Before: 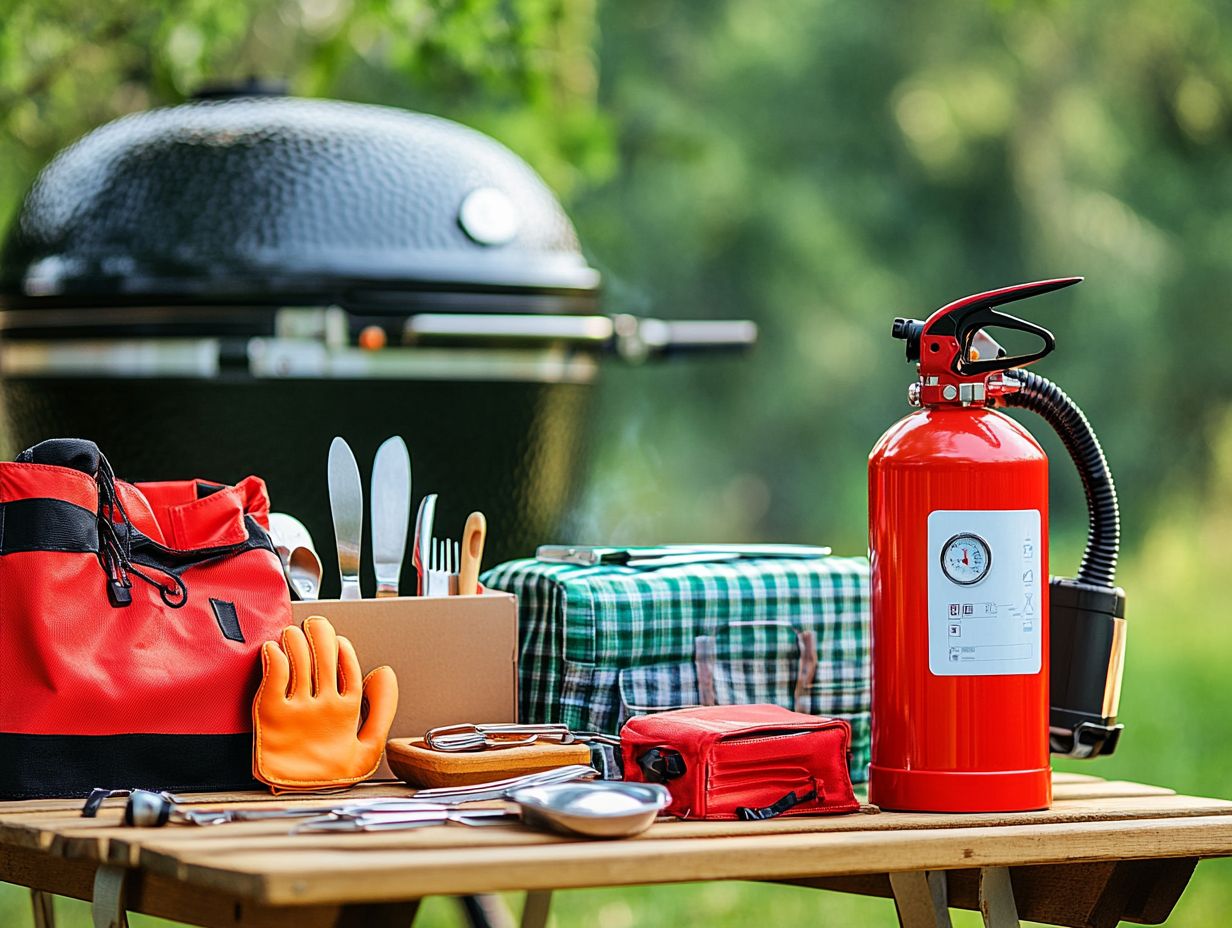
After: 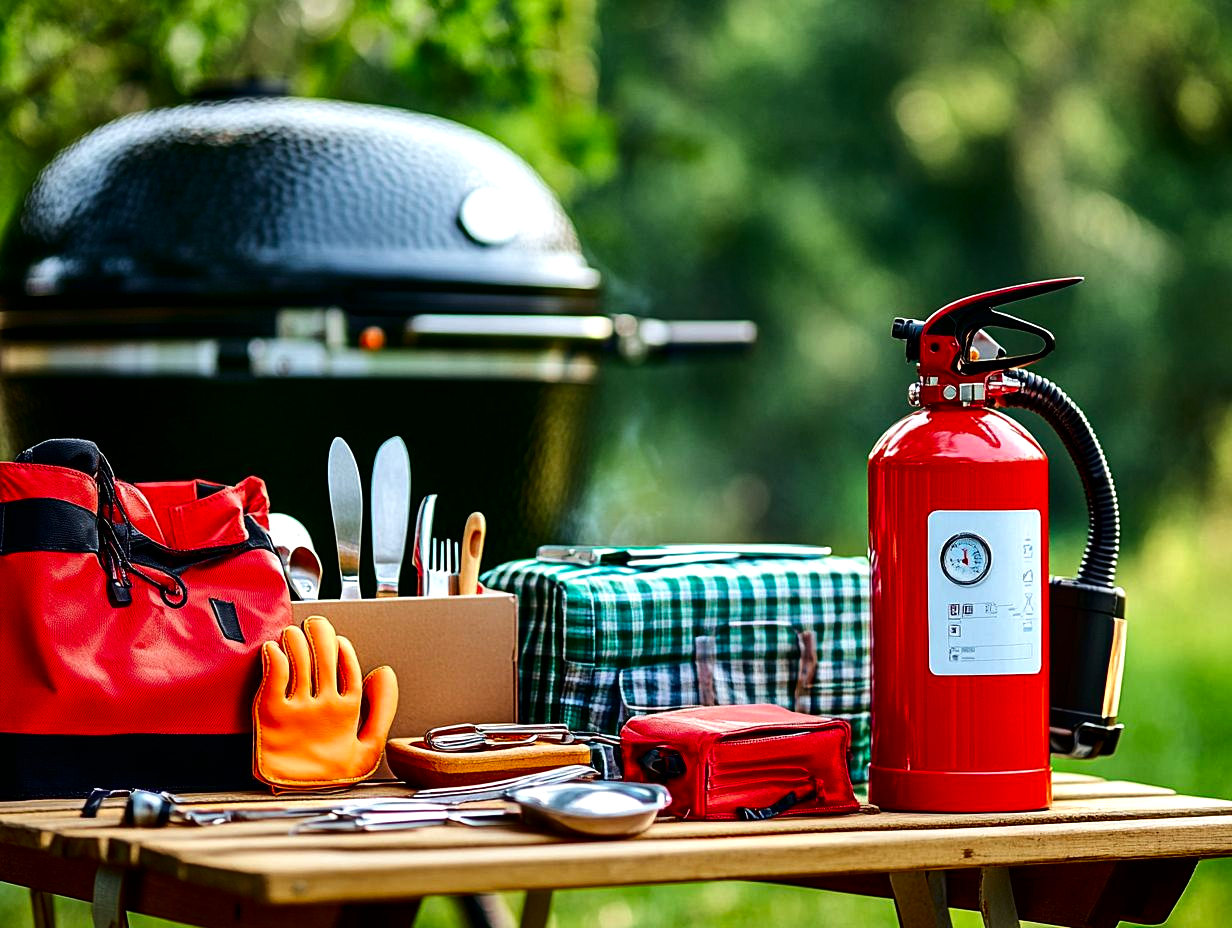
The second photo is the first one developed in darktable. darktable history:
contrast brightness saturation: contrast 0.096, brightness -0.27, saturation 0.143
tone equalizer: -8 EV -0.384 EV, -7 EV -0.404 EV, -6 EV -0.356 EV, -5 EV -0.193 EV, -3 EV 0.255 EV, -2 EV 0.318 EV, -1 EV 0.37 EV, +0 EV 0.402 EV, edges refinement/feathering 500, mask exposure compensation -1.57 EV, preserve details no
